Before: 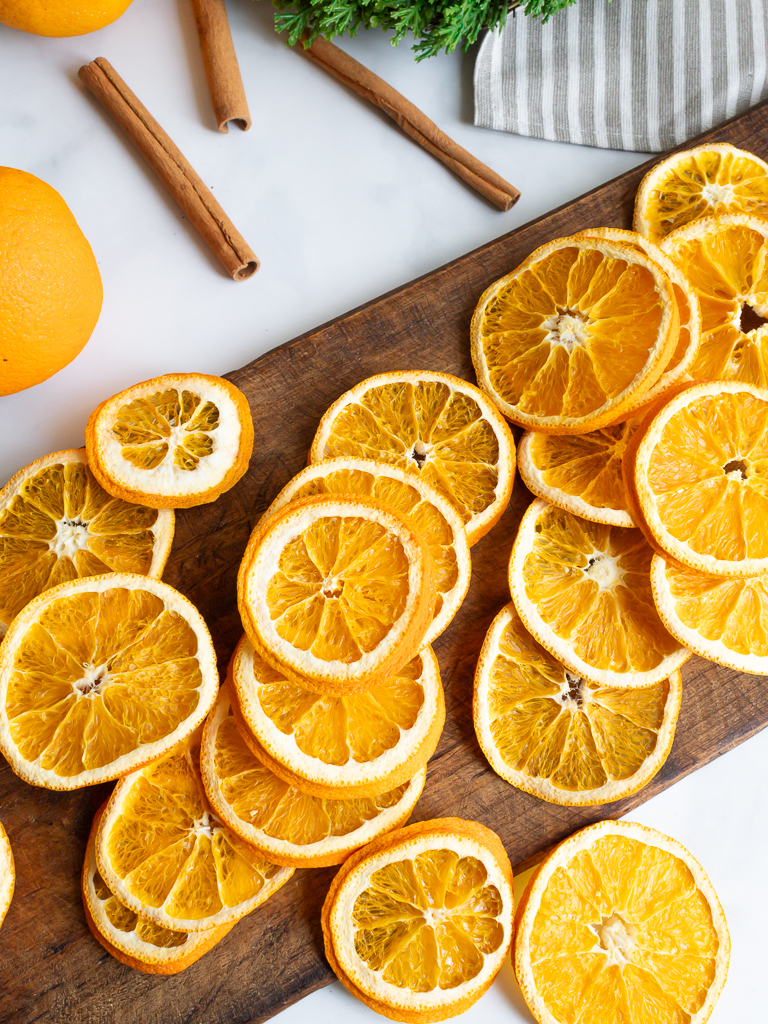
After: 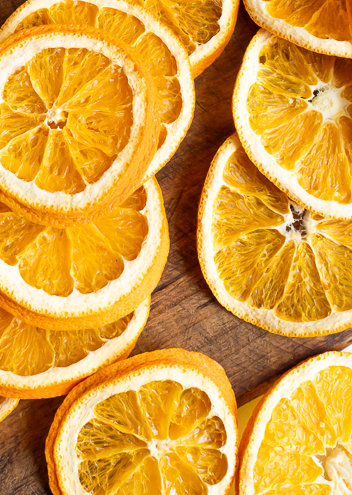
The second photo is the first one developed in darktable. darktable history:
crop: left 35.976%, top 45.819%, right 18.162%, bottom 5.807%
exposure: black level correction 0.001, compensate highlight preservation false
